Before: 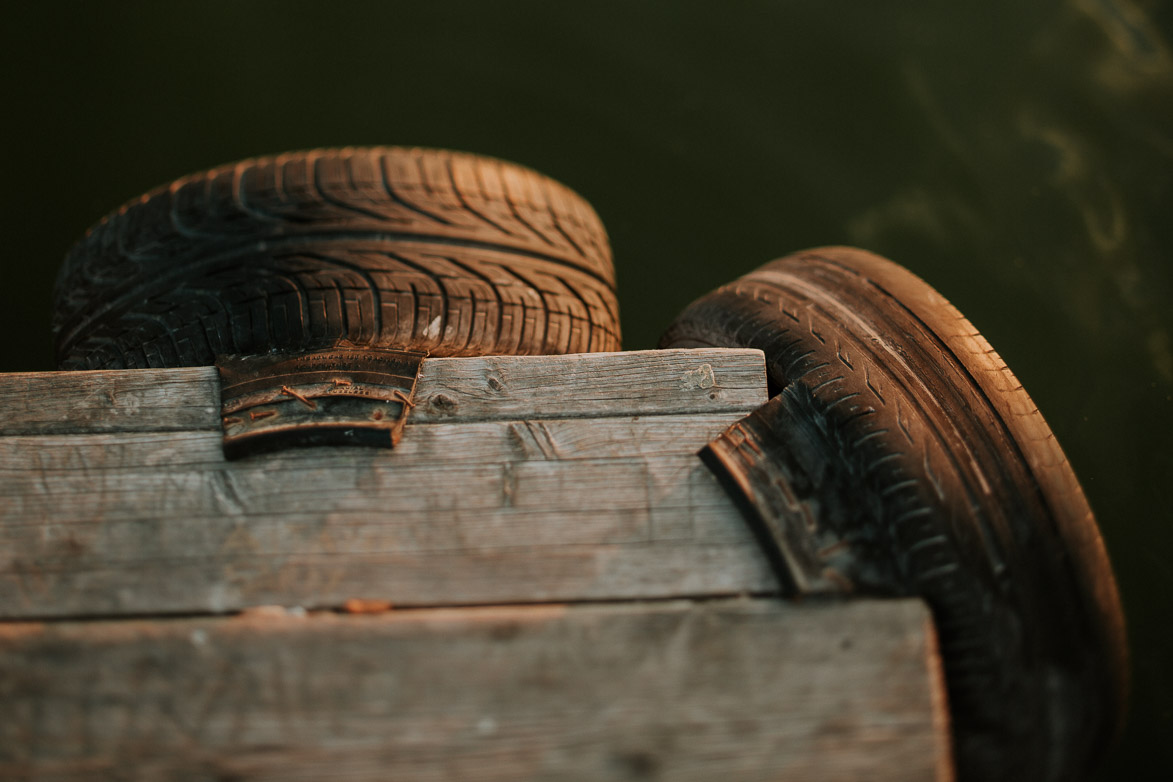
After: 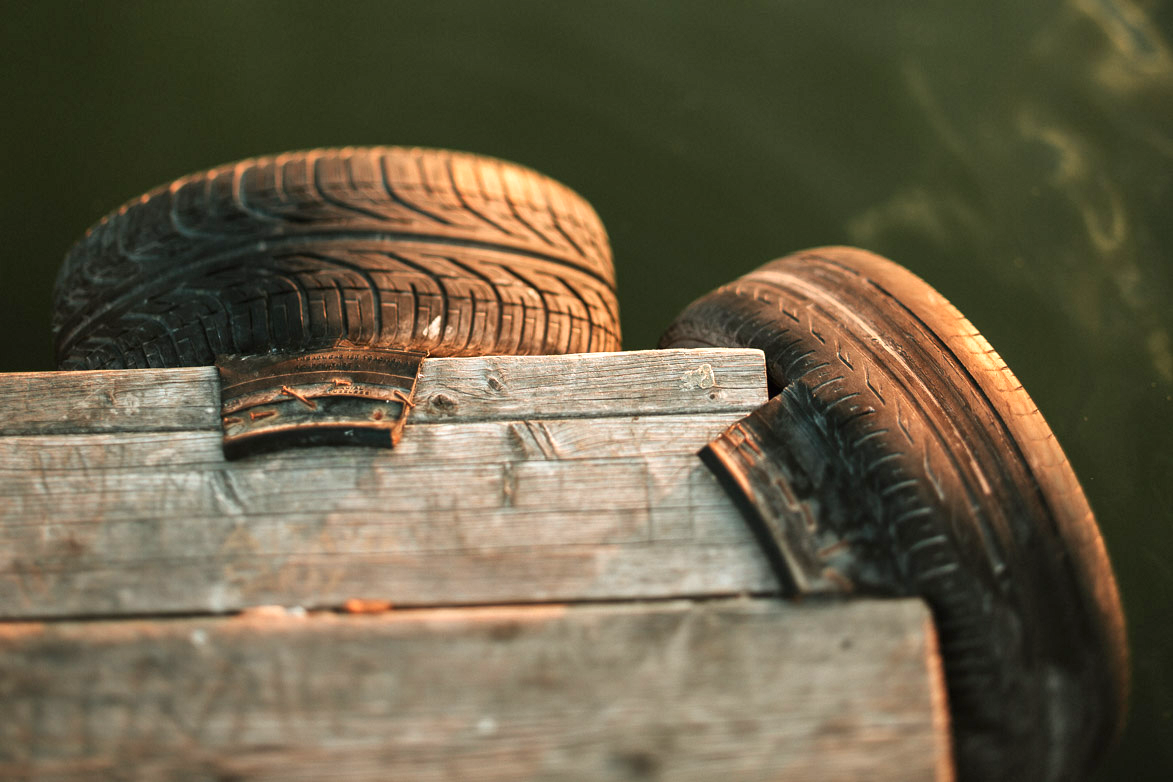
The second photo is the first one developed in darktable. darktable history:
exposure: black level correction 0, exposure 1.125 EV, compensate highlight preservation false
levels: levels [0, 0.492, 0.984]
shadows and highlights: radius 116.1, shadows 41.53, highlights -62.04, soften with gaussian
